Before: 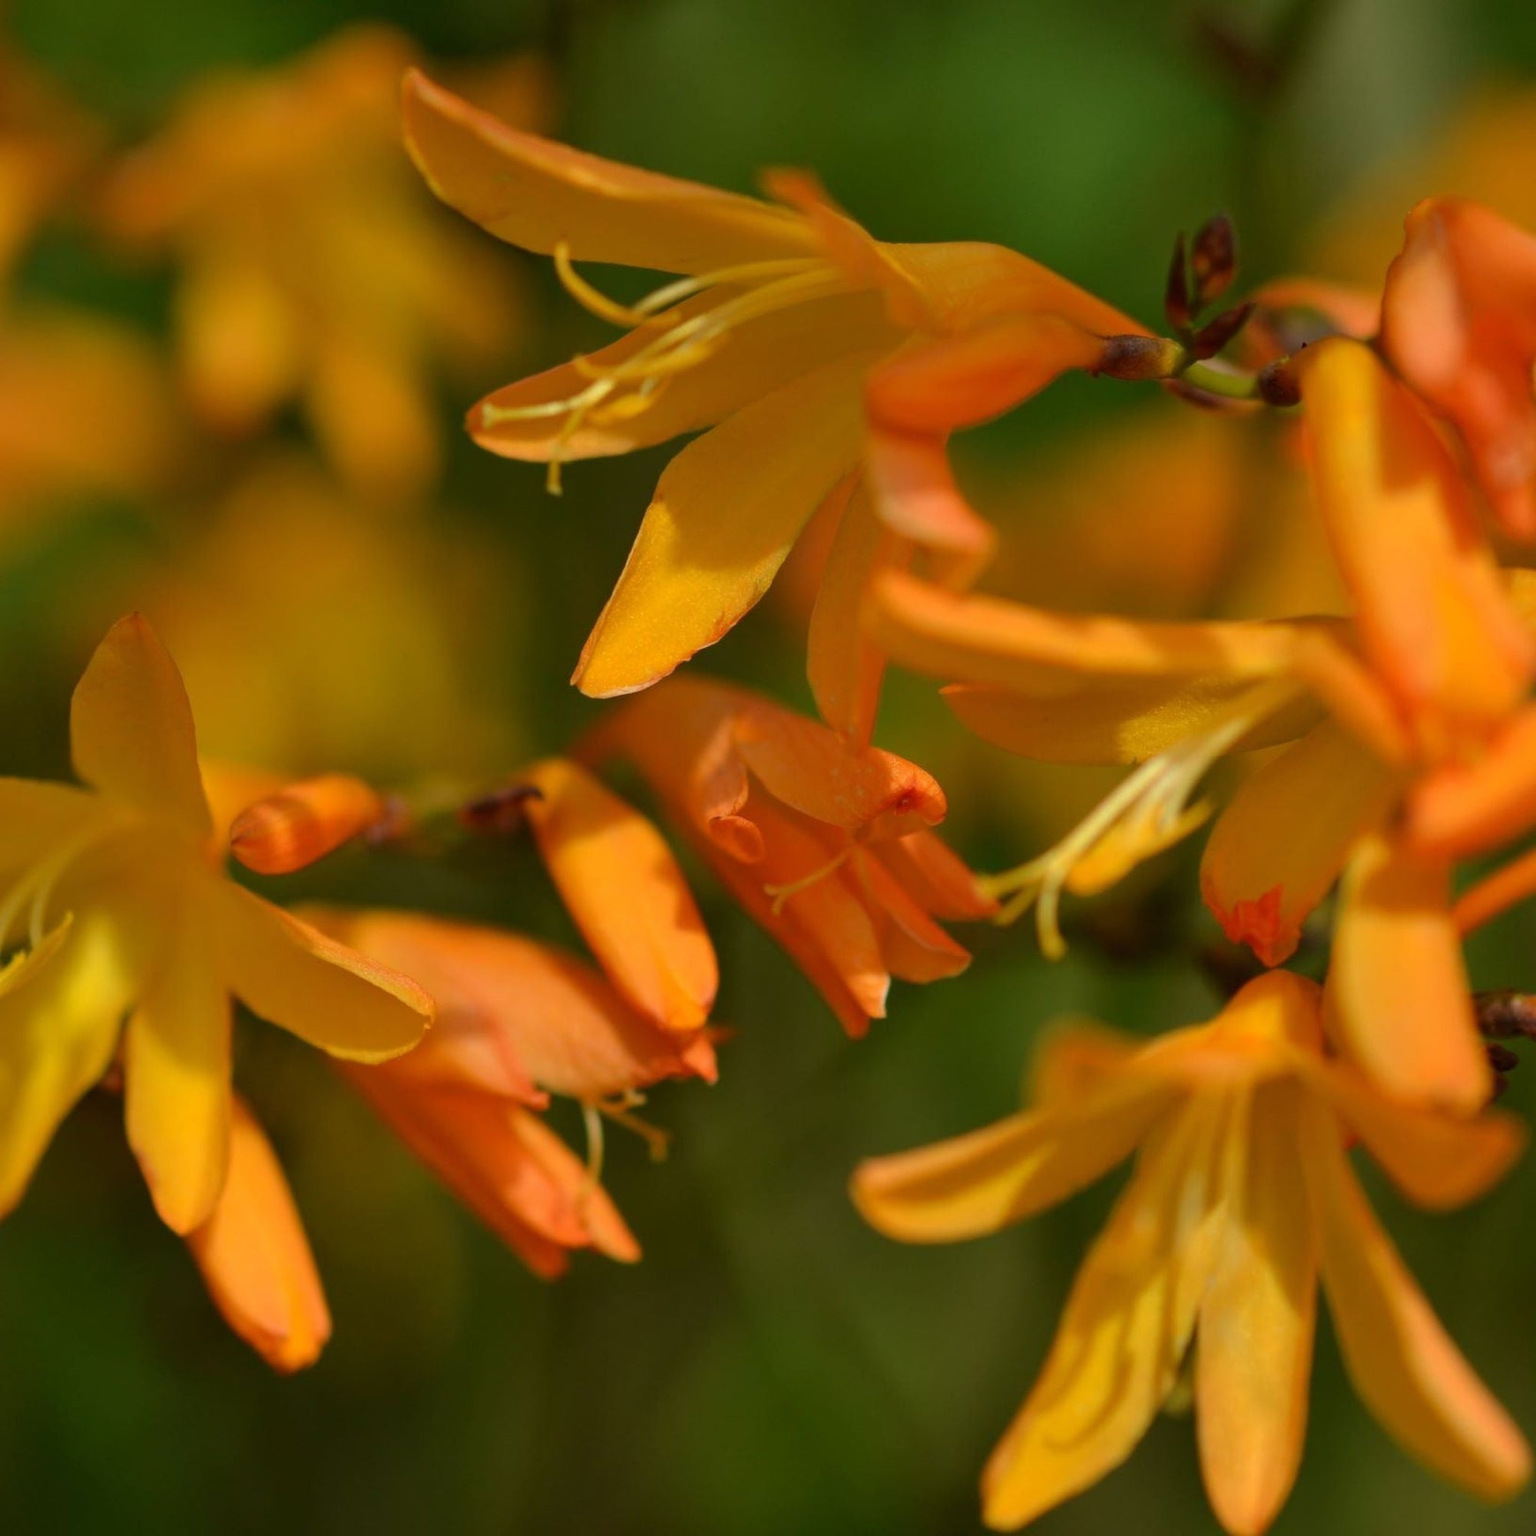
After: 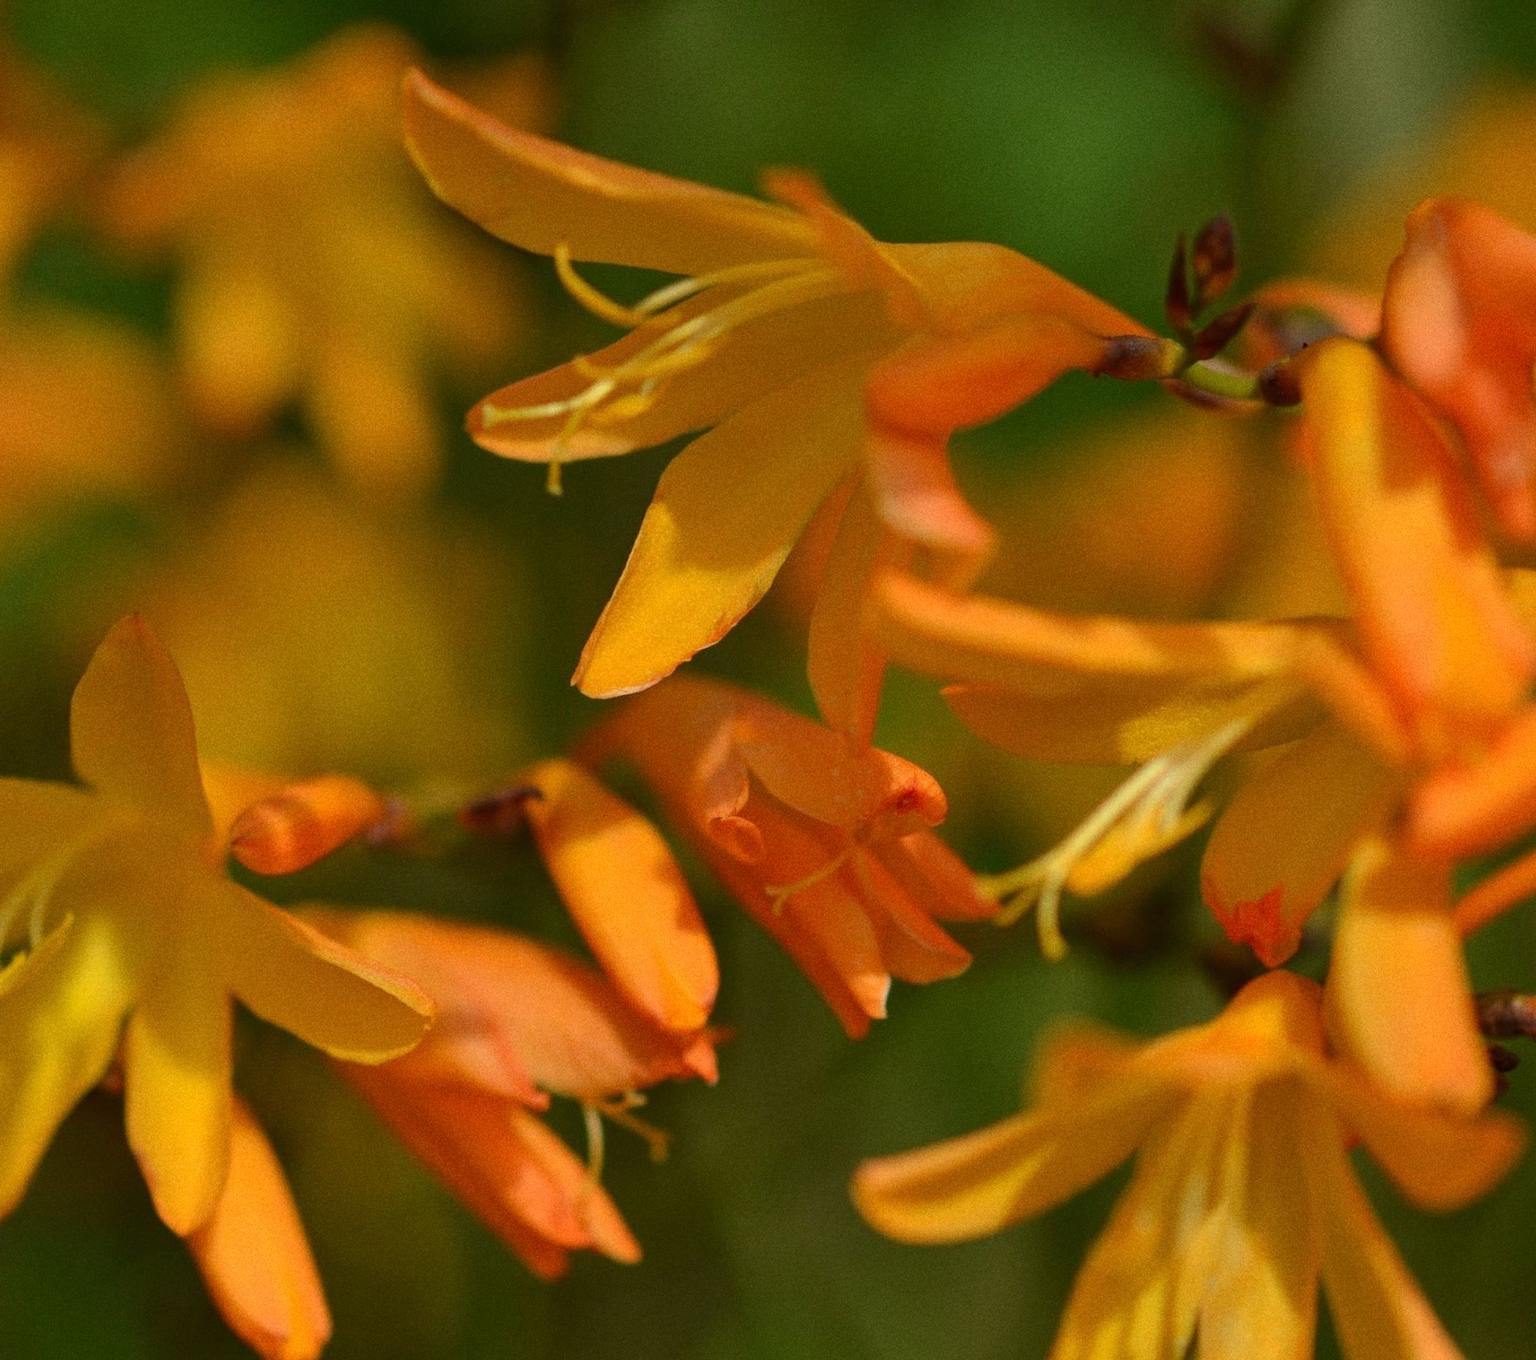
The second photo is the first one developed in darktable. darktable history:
exposure: compensate highlight preservation false
crop and rotate: top 0%, bottom 11.49%
grain: on, module defaults
